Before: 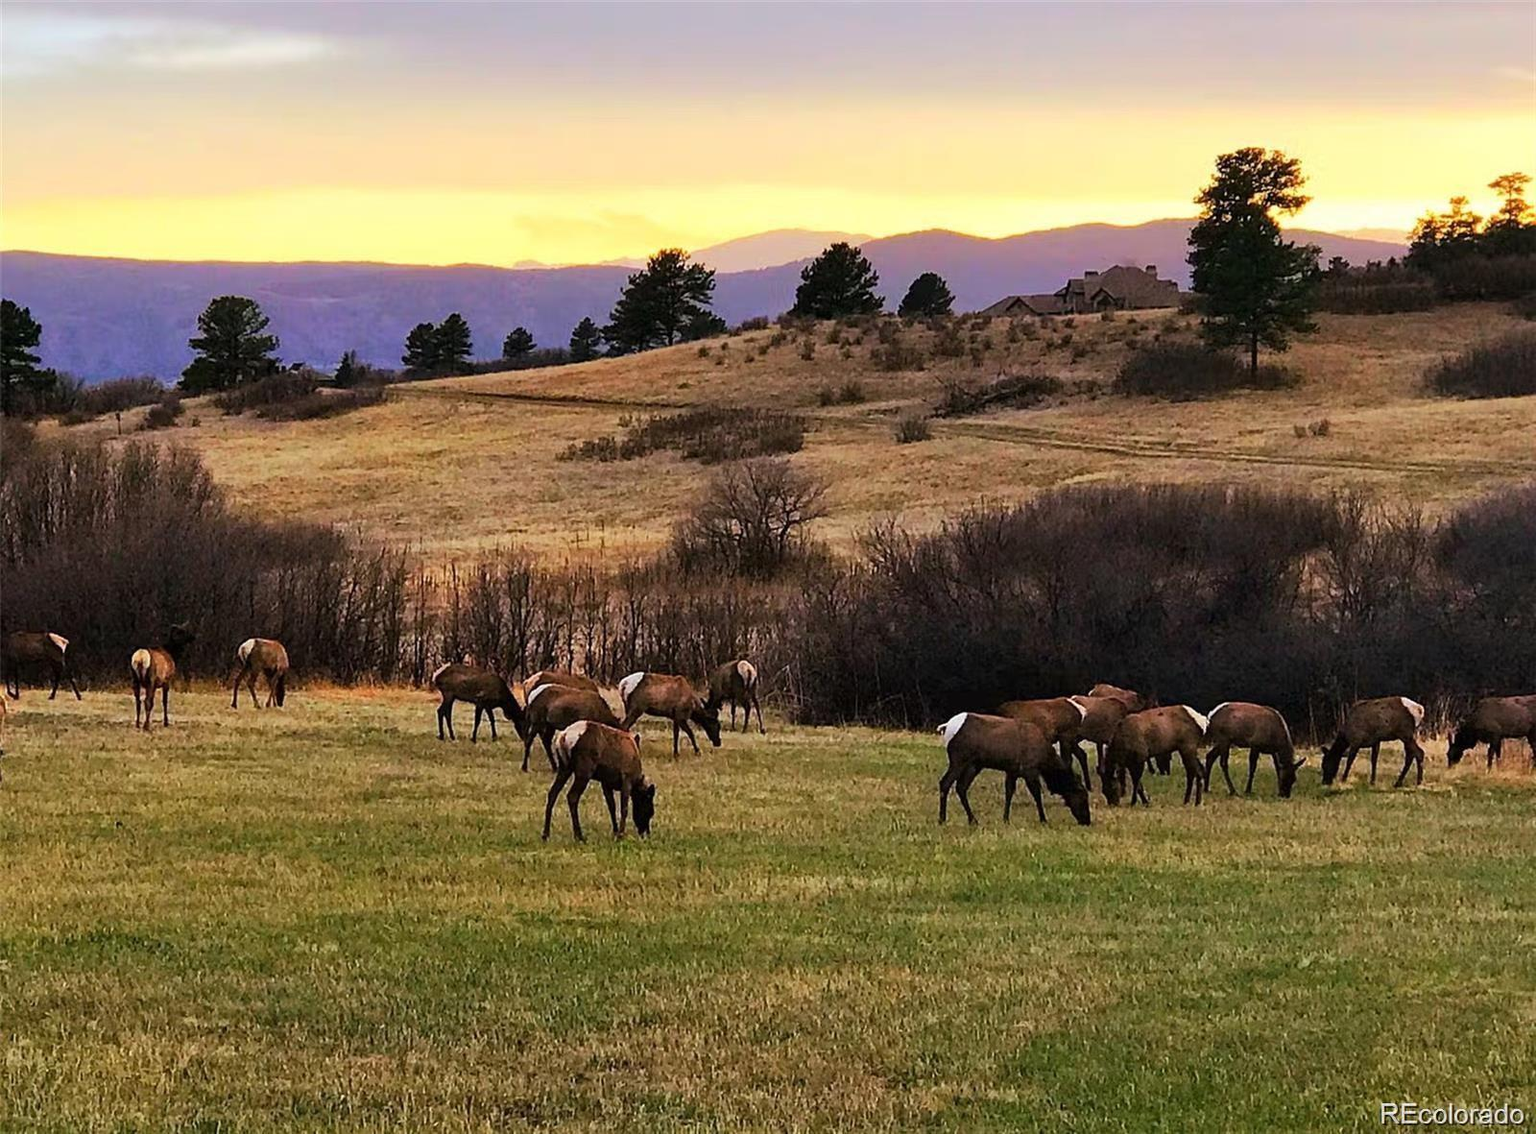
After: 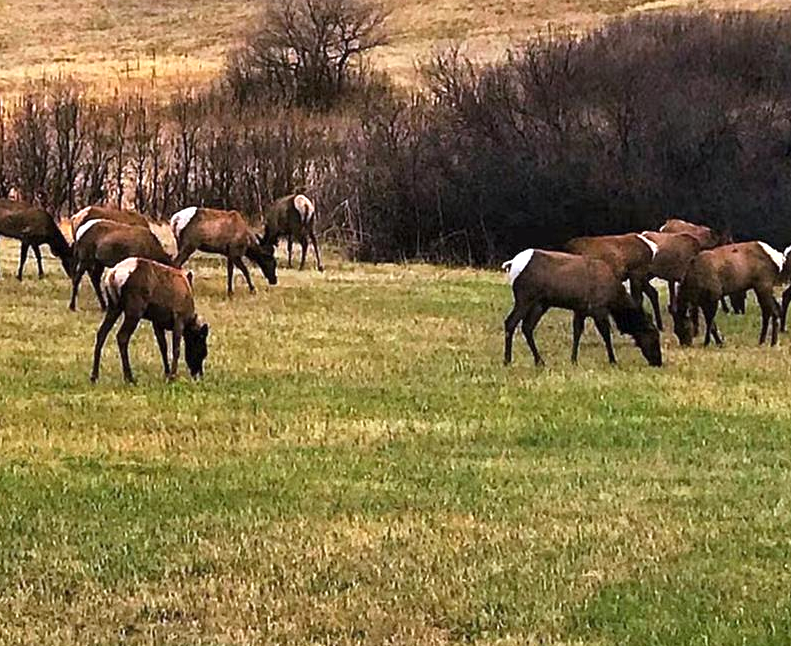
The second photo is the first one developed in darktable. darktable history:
crop: left 29.672%, top 41.786%, right 20.851%, bottom 3.487%
exposure: black level correction 0, exposure 0.877 EV, compensate exposure bias true, compensate highlight preservation false
levels: mode automatic, black 0.023%, white 99.97%, levels [0.062, 0.494, 0.925]
white balance: red 0.974, blue 1.044
